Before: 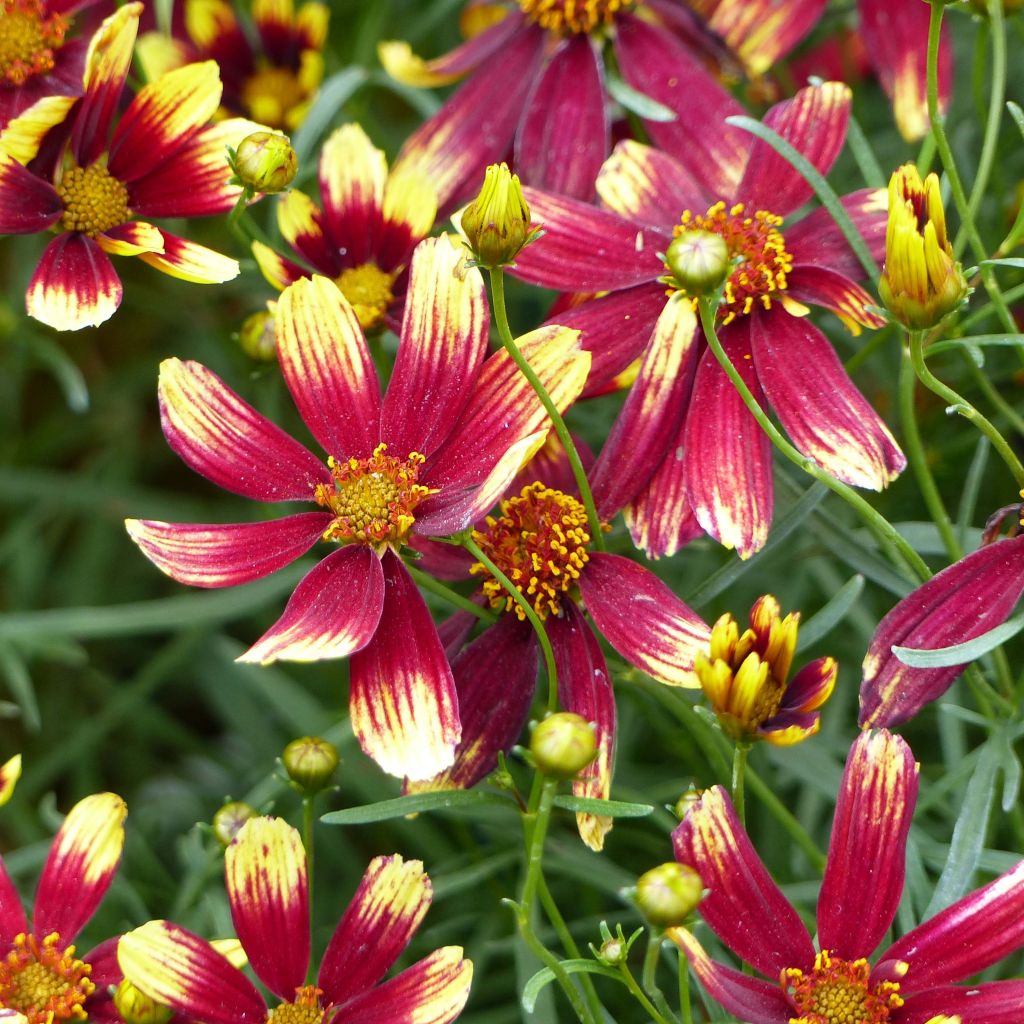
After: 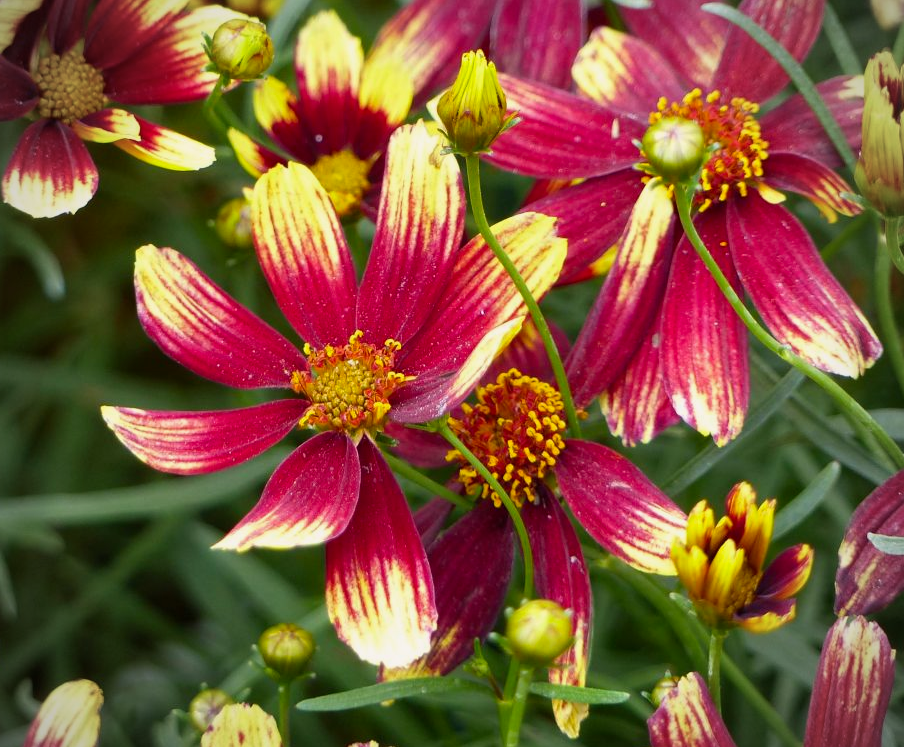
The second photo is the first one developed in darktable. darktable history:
vignetting: unbound false
color correction: highlights a* 0.924, highlights b* 2.83, saturation 1.09
crop and rotate: left 2.345%, top 11.098%, right 9.363%, bottom 15.863%
exposure: exposure -0.152 EV, compensate highlight preservation false
